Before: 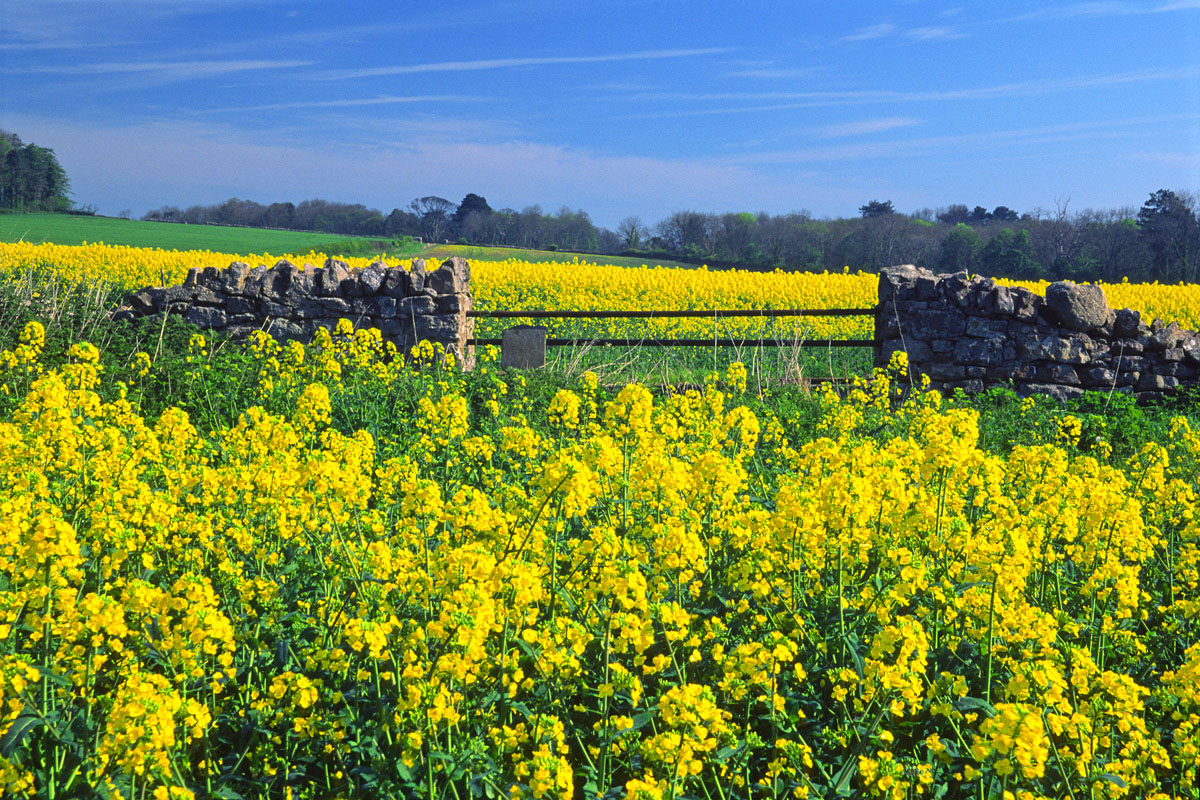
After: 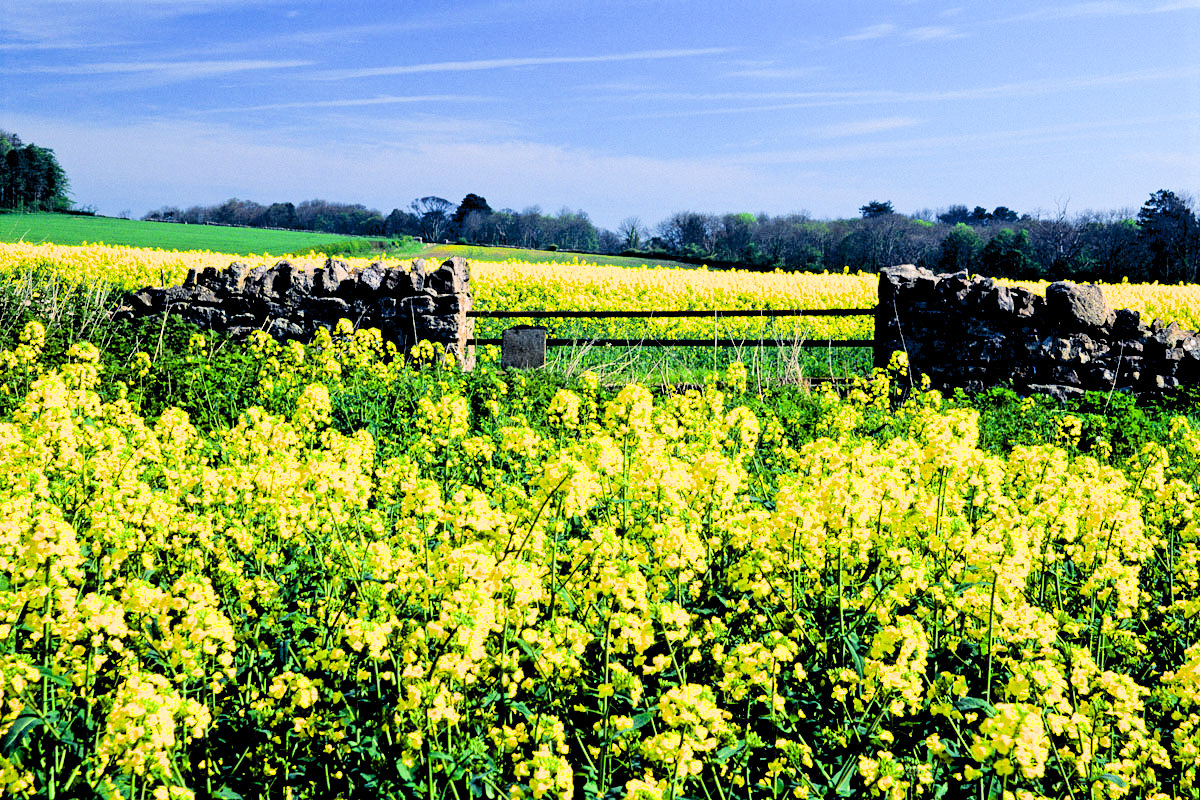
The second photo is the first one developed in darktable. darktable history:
filmic rgb: black relative exposure -5 EV, hardness 2.88, contrast 1.4, highlights saturation mix -30%
exposure: black level correction 0.035, exposure 0.9 EV, compensate highlight preservation false
